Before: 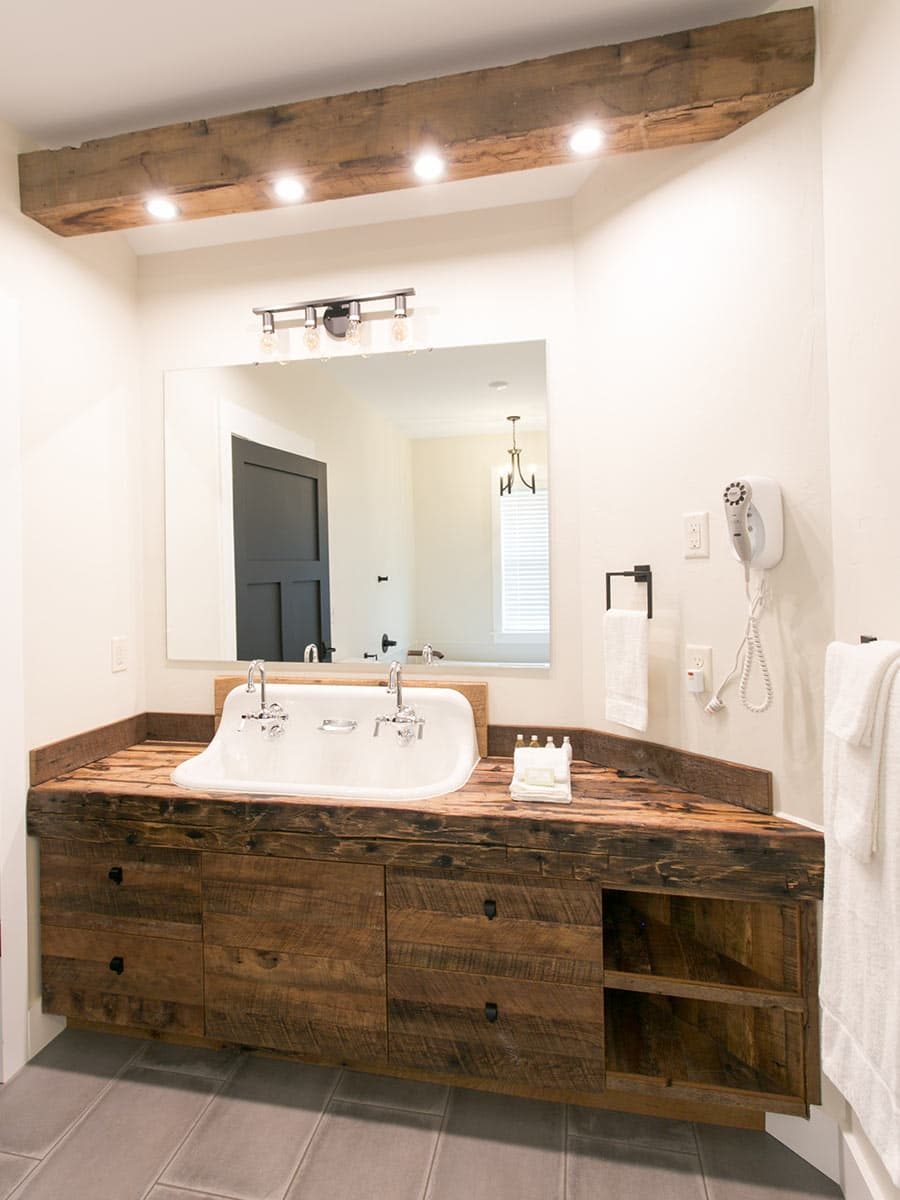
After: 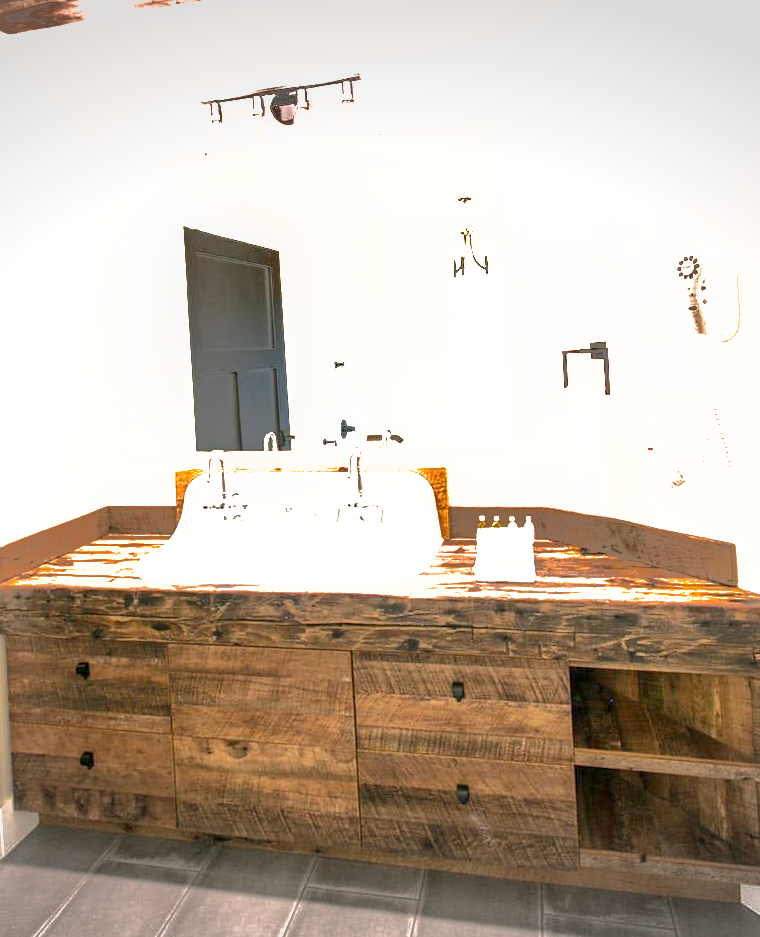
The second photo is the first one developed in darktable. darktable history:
rotate and perspective: rotation -2°, crop left 0.022, crop right 0.978, crop top 0.049, crop bottom 0.951
local contrast: on, module defaults
shadows and highlights: shadows 38.43, highlights -74.54
vignetting: fall-off start 100%, brightness -0.282, width/height ratio 1.31
crop and rotate: left 4.842%, top 15.51%, right 10.668%
exposure: black level correction 0, exposure 1.388 EV, compensate exposure bias true, compensate highlight preservation false
